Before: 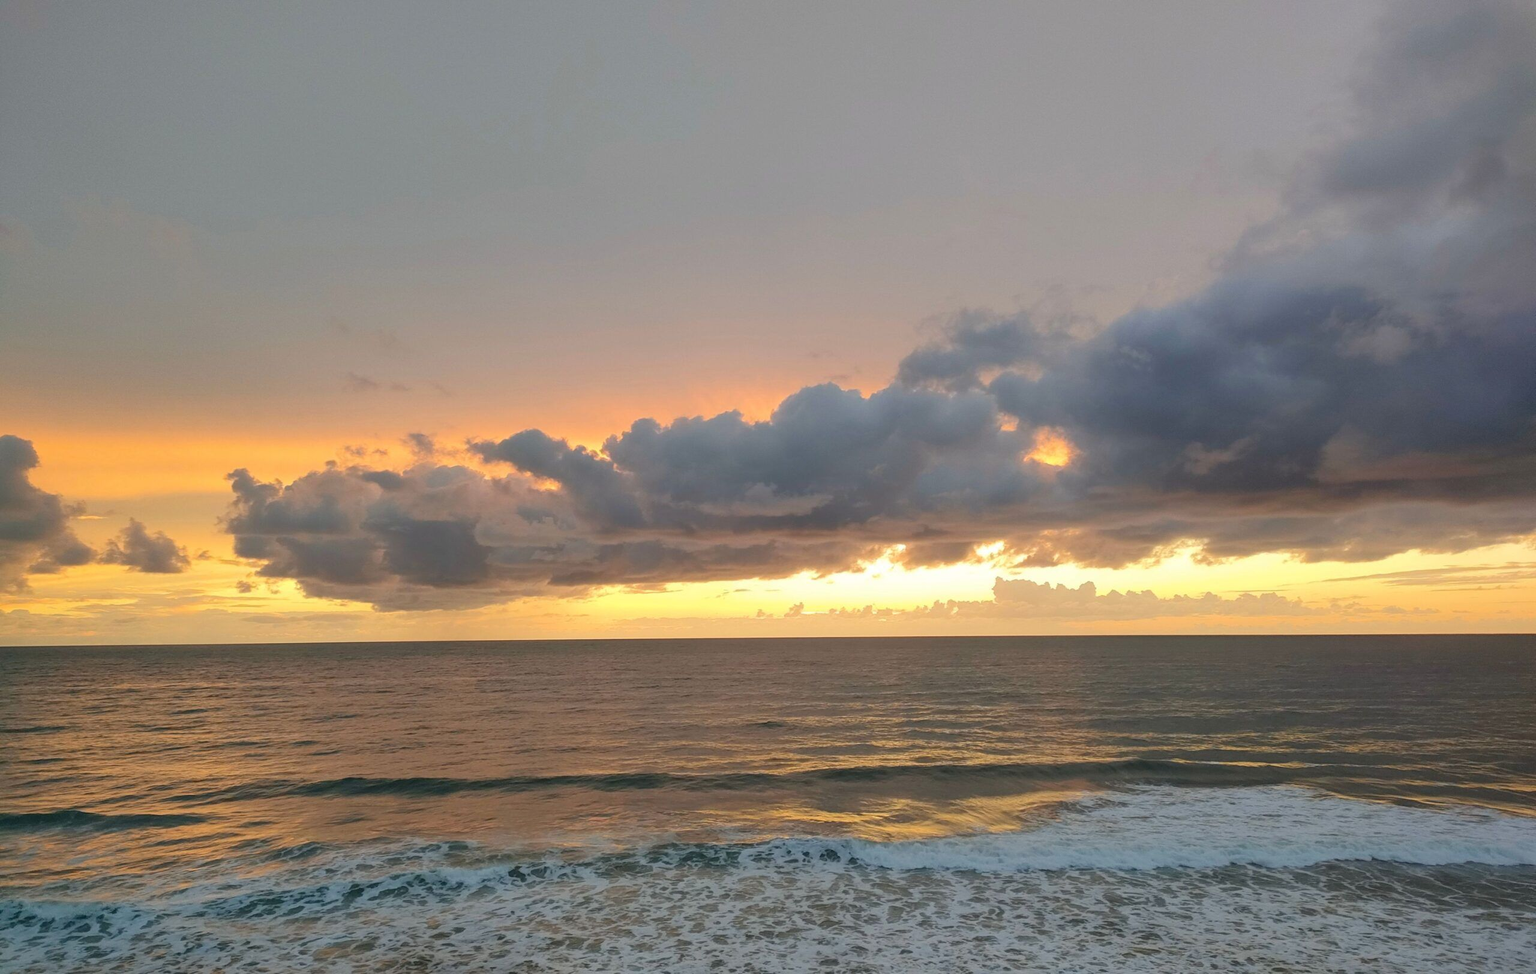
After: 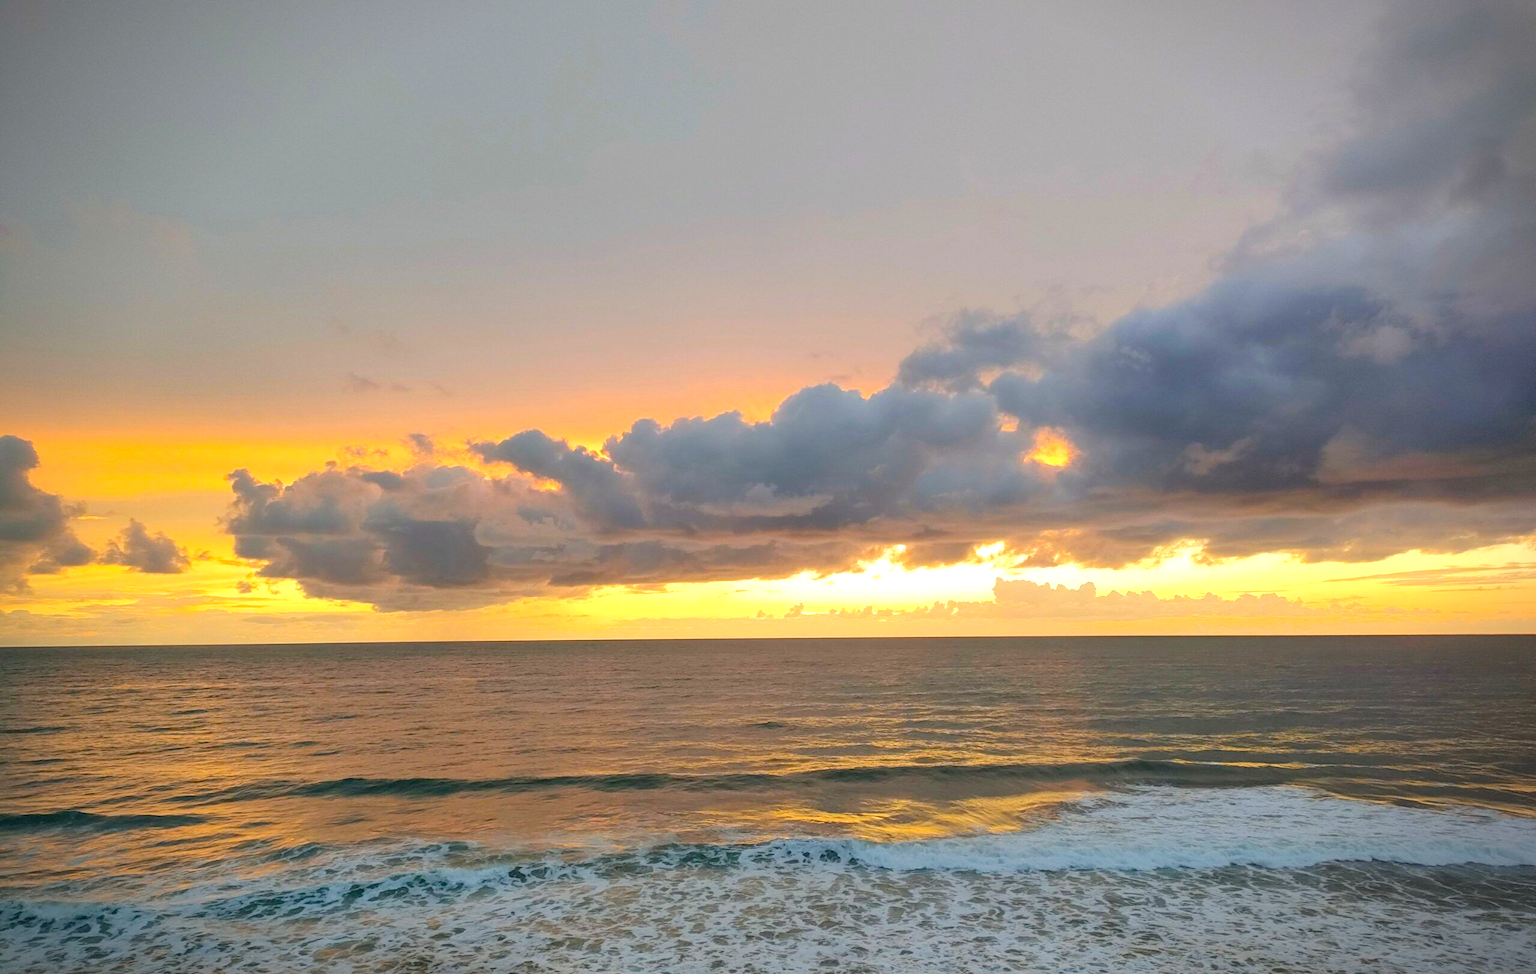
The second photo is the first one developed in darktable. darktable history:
vignetting: fall-off start 85.36%, fall-off radius 80.5%, brightness -0.858, width/height ratio 1.212, unbound false
color balance rgb: global offset › luminance -0.504%, perceptual saturation grading › global saturation 19.888%, perceptual brilliance grading › global brilliance 10.432%, perceptual brilliance grading › shadows 15.044%
